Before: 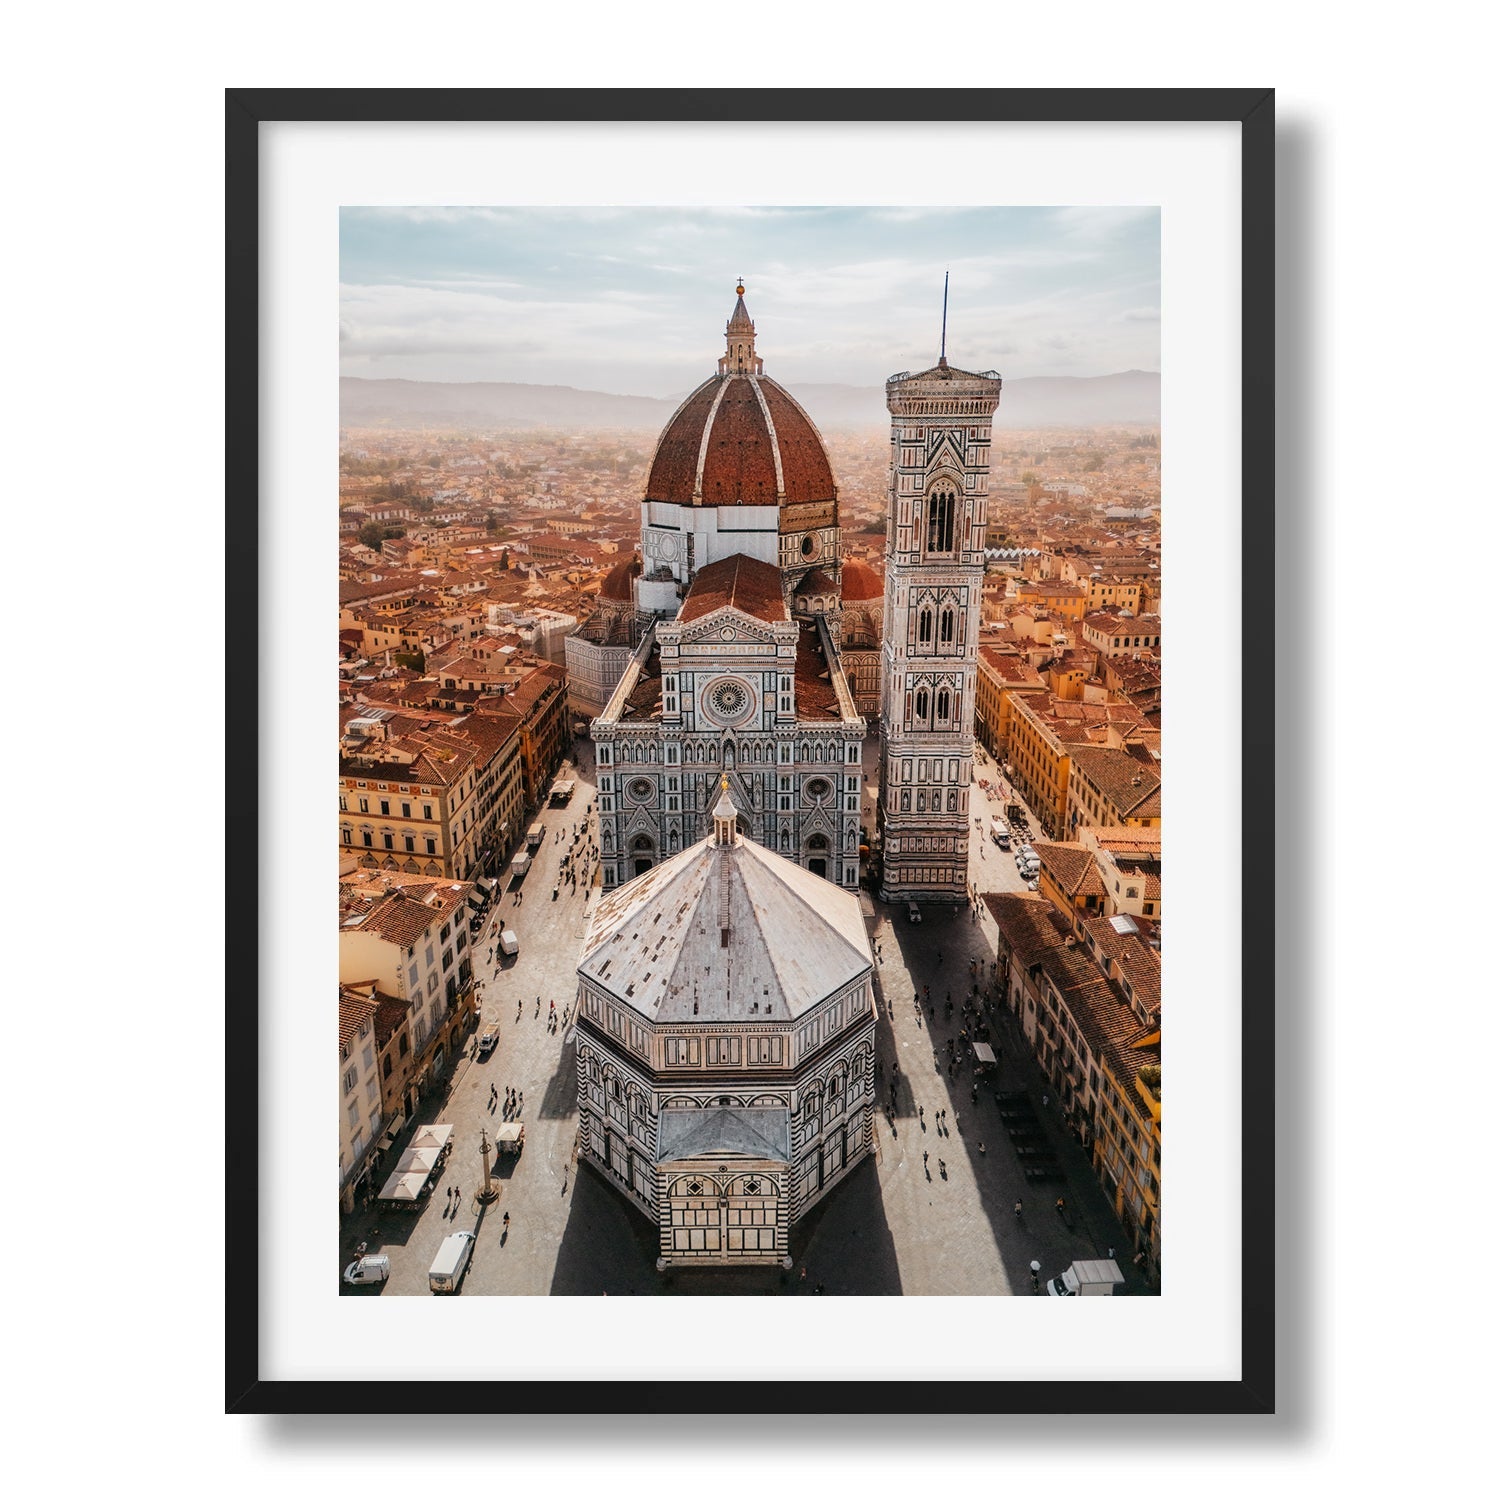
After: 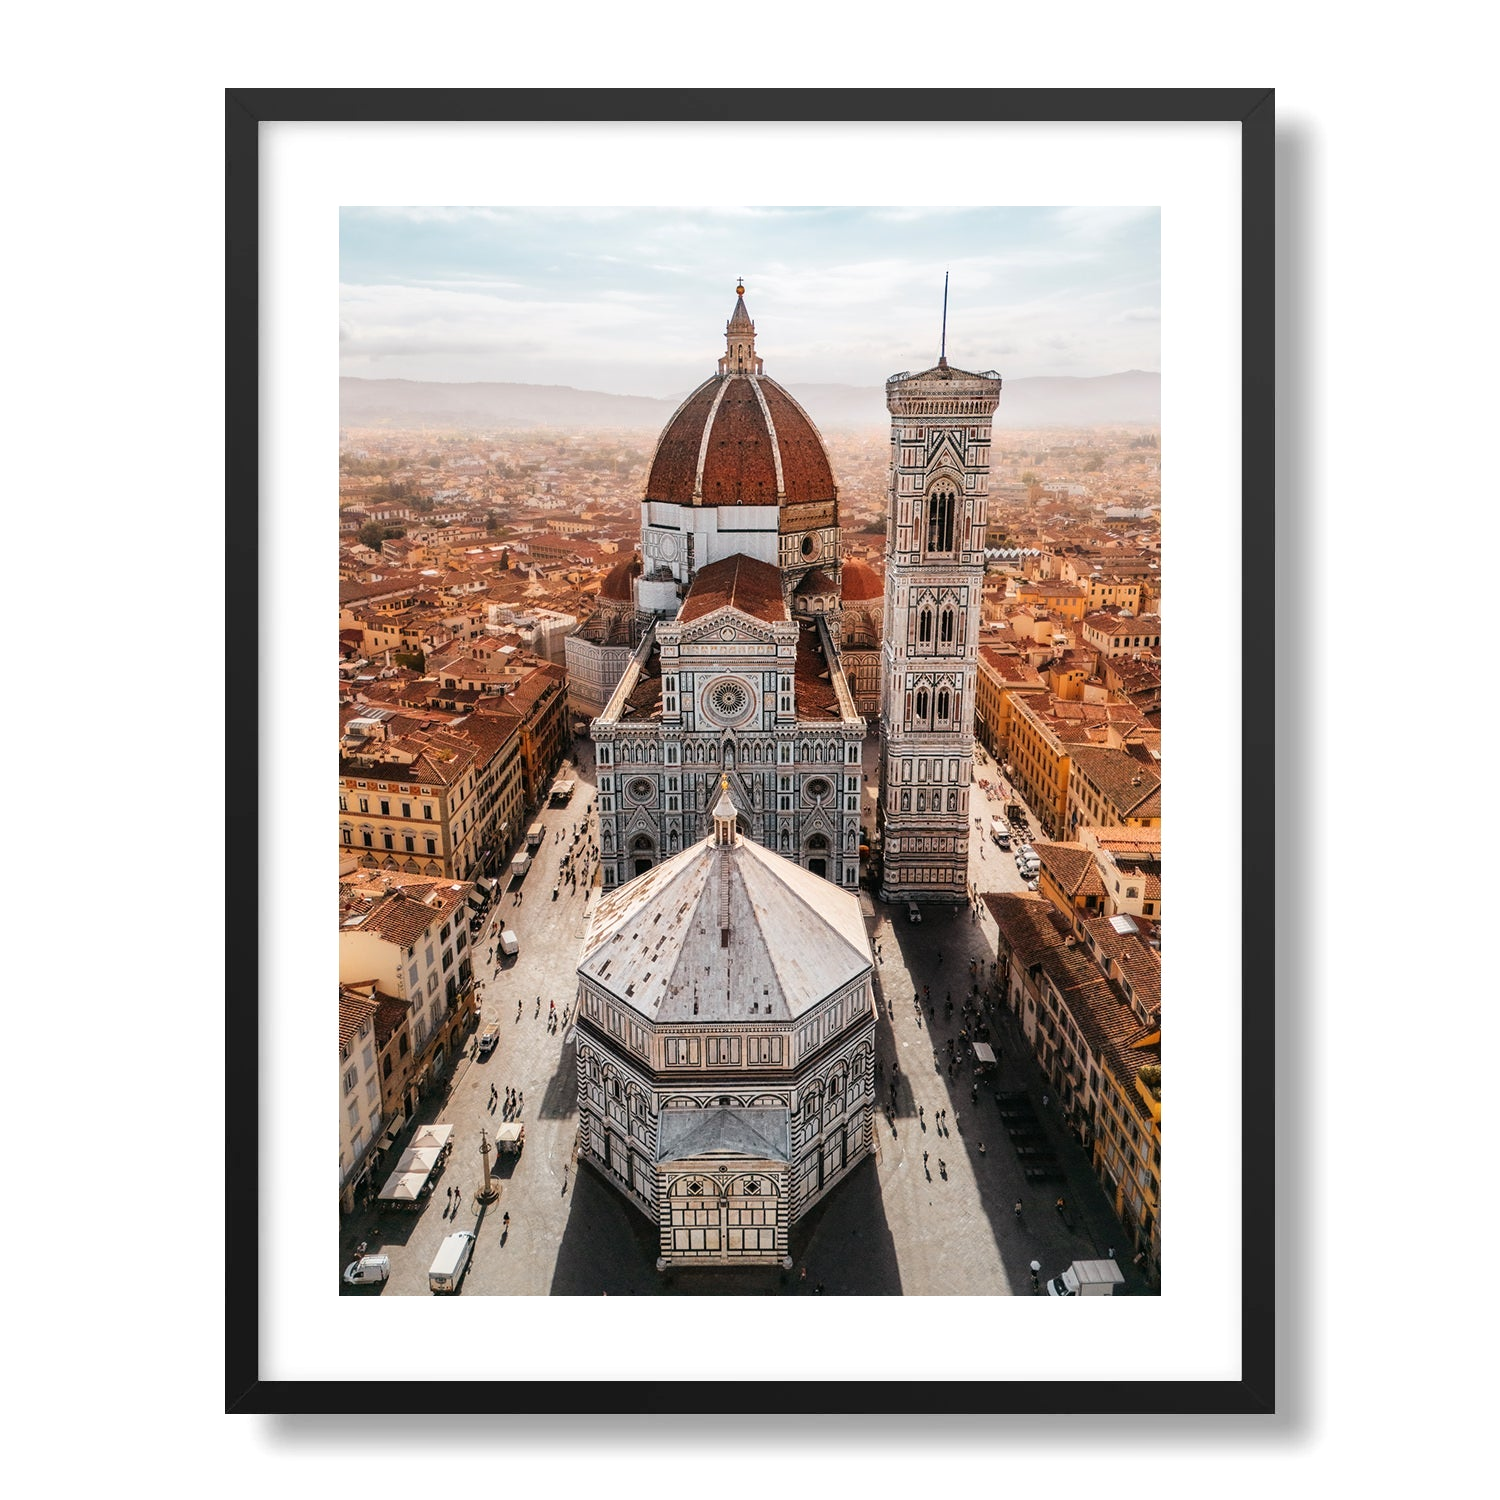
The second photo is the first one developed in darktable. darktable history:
shadows and highlights: shadows -13.11, white point adjustment 4.06, highlights 28.95
